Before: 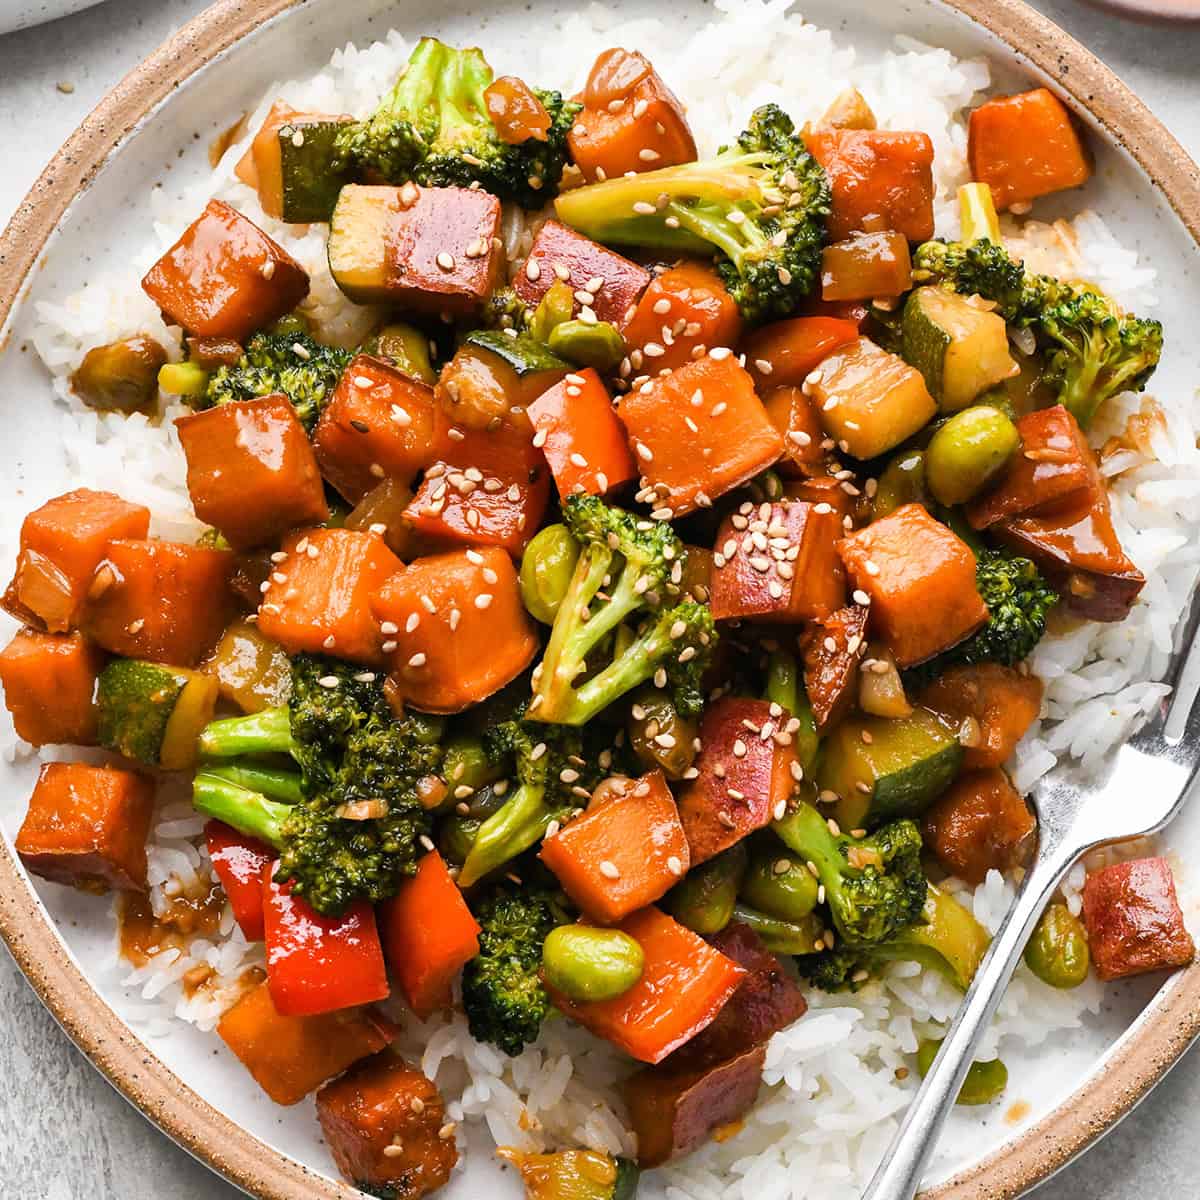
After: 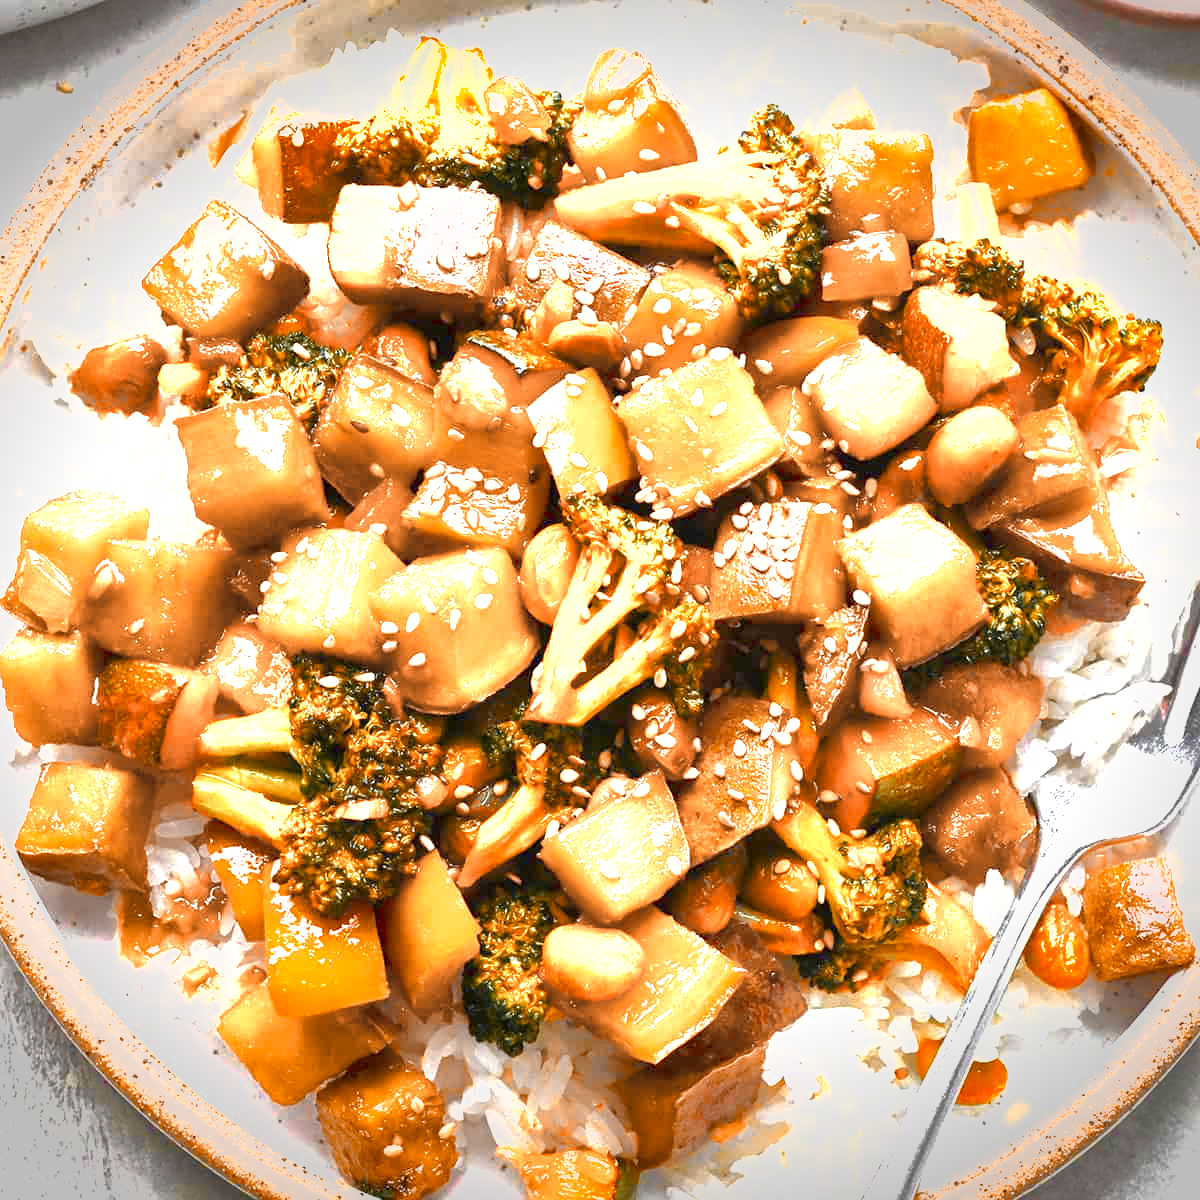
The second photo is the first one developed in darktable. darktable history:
color zones: curves: ch0 [(0.009, 0.528) (0.136, 0.6) (0.255, 0.586) (0.39, 0.528) (0.522, 0.584) (0.686, 0.736) (0.849, 0.561)]; ch1 [(0.045, 0.781) (0.14, 0.416) (0.257, 0.695) (0.442, 0.032) (0.738, 0.338) (0.818, 0.632) (0.891, 0.741) (1, 0.704)]; ch2 [(0, 0.667) (0.141, 0.52) (0.26, 0.37) (0.474, 0.432) (0.743, 0.286)]
vignetting: fall-off start 88.53%, fall-off radius 44.2%, saturation 0.376, width/height ratio 1.161
color balance rgb: perceptual saturation grading › global saturation 20%, perceptual saturation grading › highlights -50%, perceptual saturation grading › shadows 30%, perceptual brilliance grading › global brilliance 10%, perceptual brilliance grading › shadows 15%
exposure: black level correction 0, exposure 0.7 EV, compensate highlight preservation false
shadows and highlights: on, module defaults
